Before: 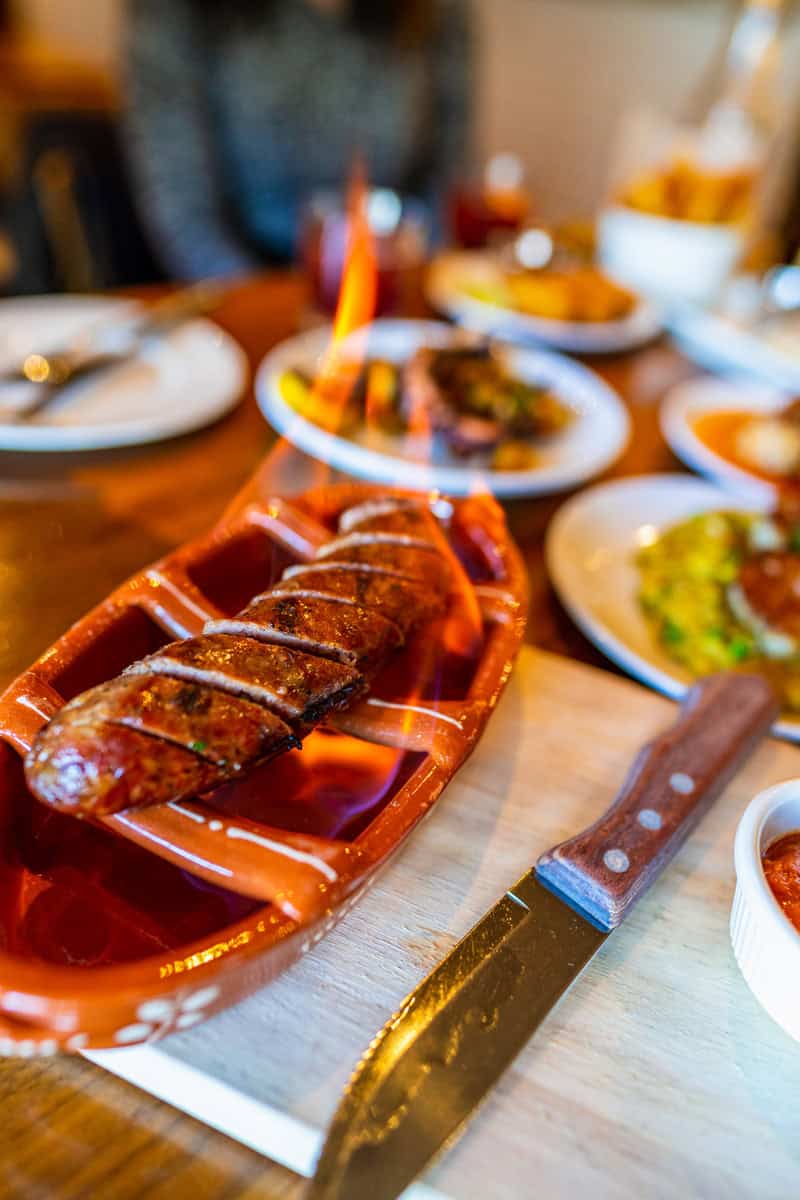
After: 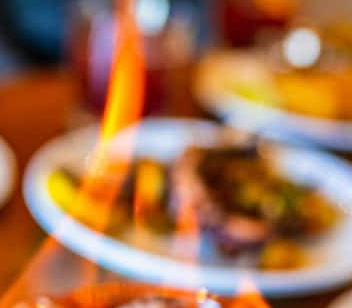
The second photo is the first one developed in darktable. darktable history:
crop: left 29.066%, top 16.818%, right 26.863%, bottom 57.494%
